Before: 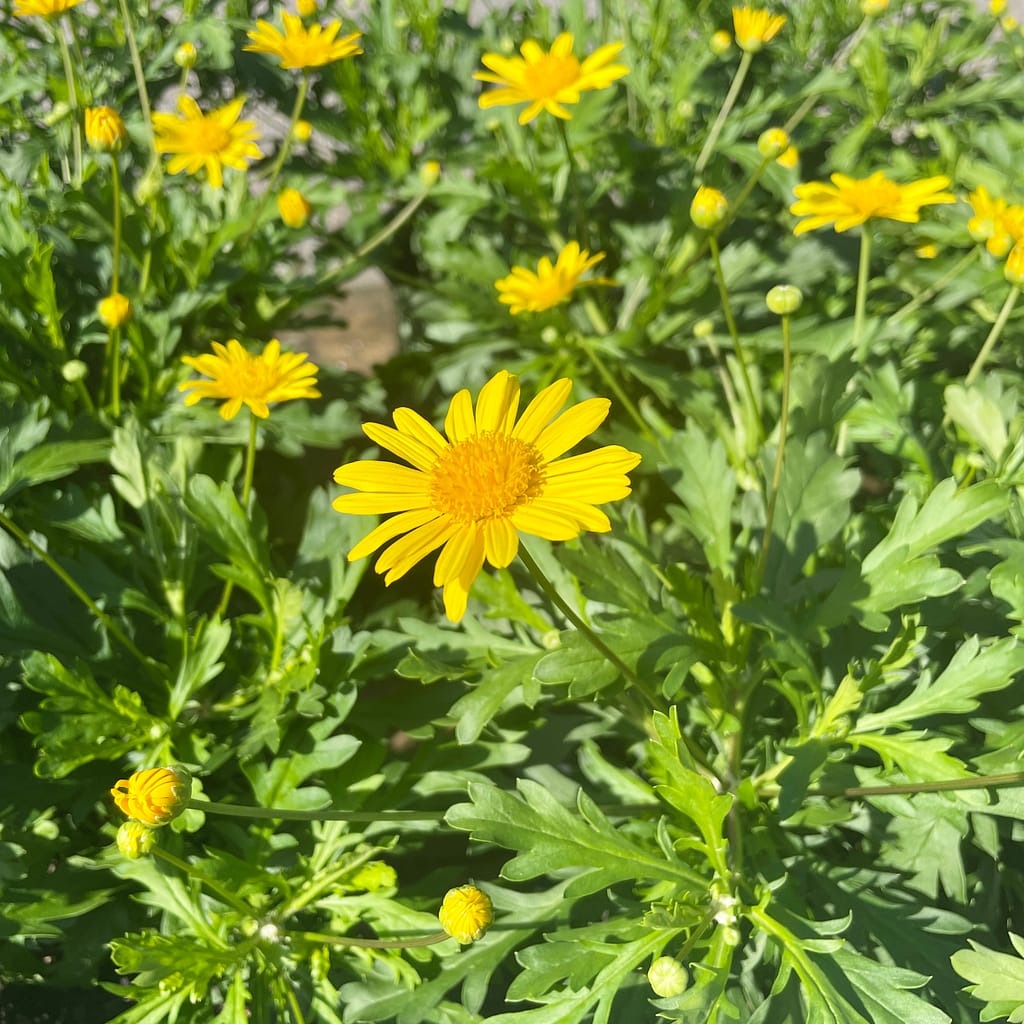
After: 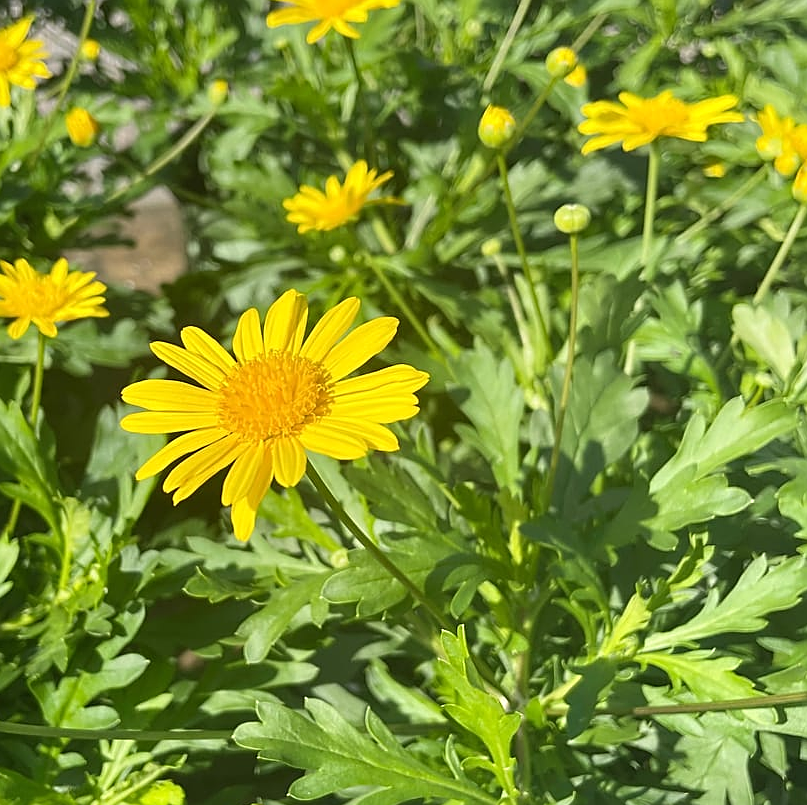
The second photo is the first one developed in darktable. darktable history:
sharpen: on, module defaults
crop and rotate: left 20.74%, top 7.912%, right 0.375%, bottom 13.378%
tone equalizer: on, module defaults
